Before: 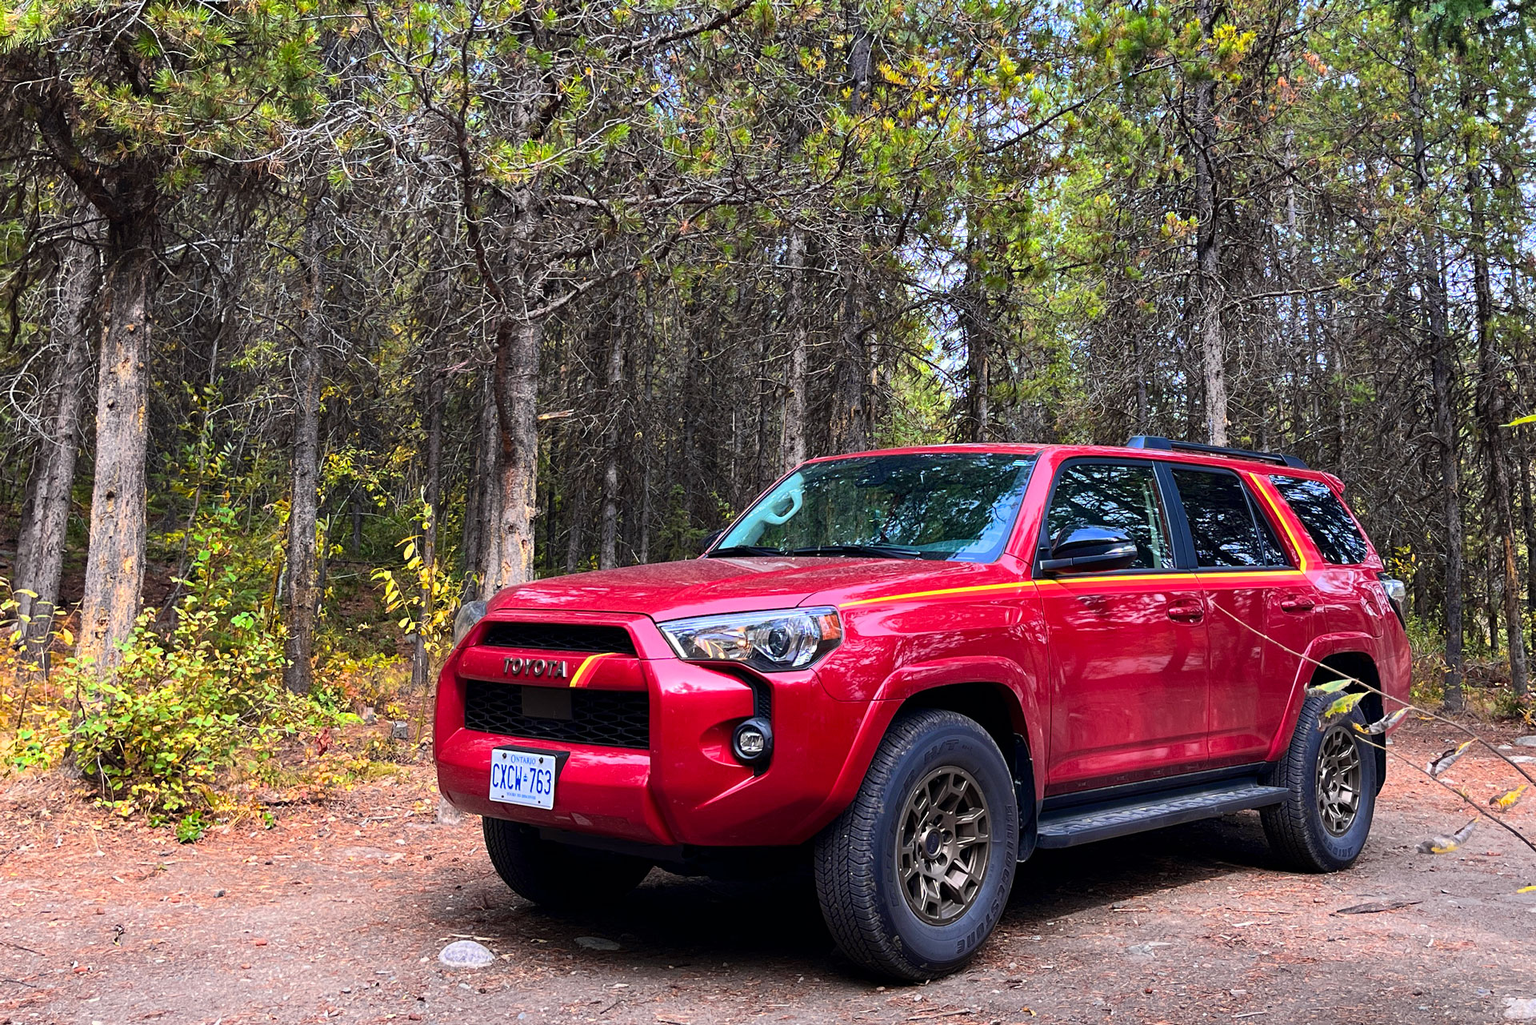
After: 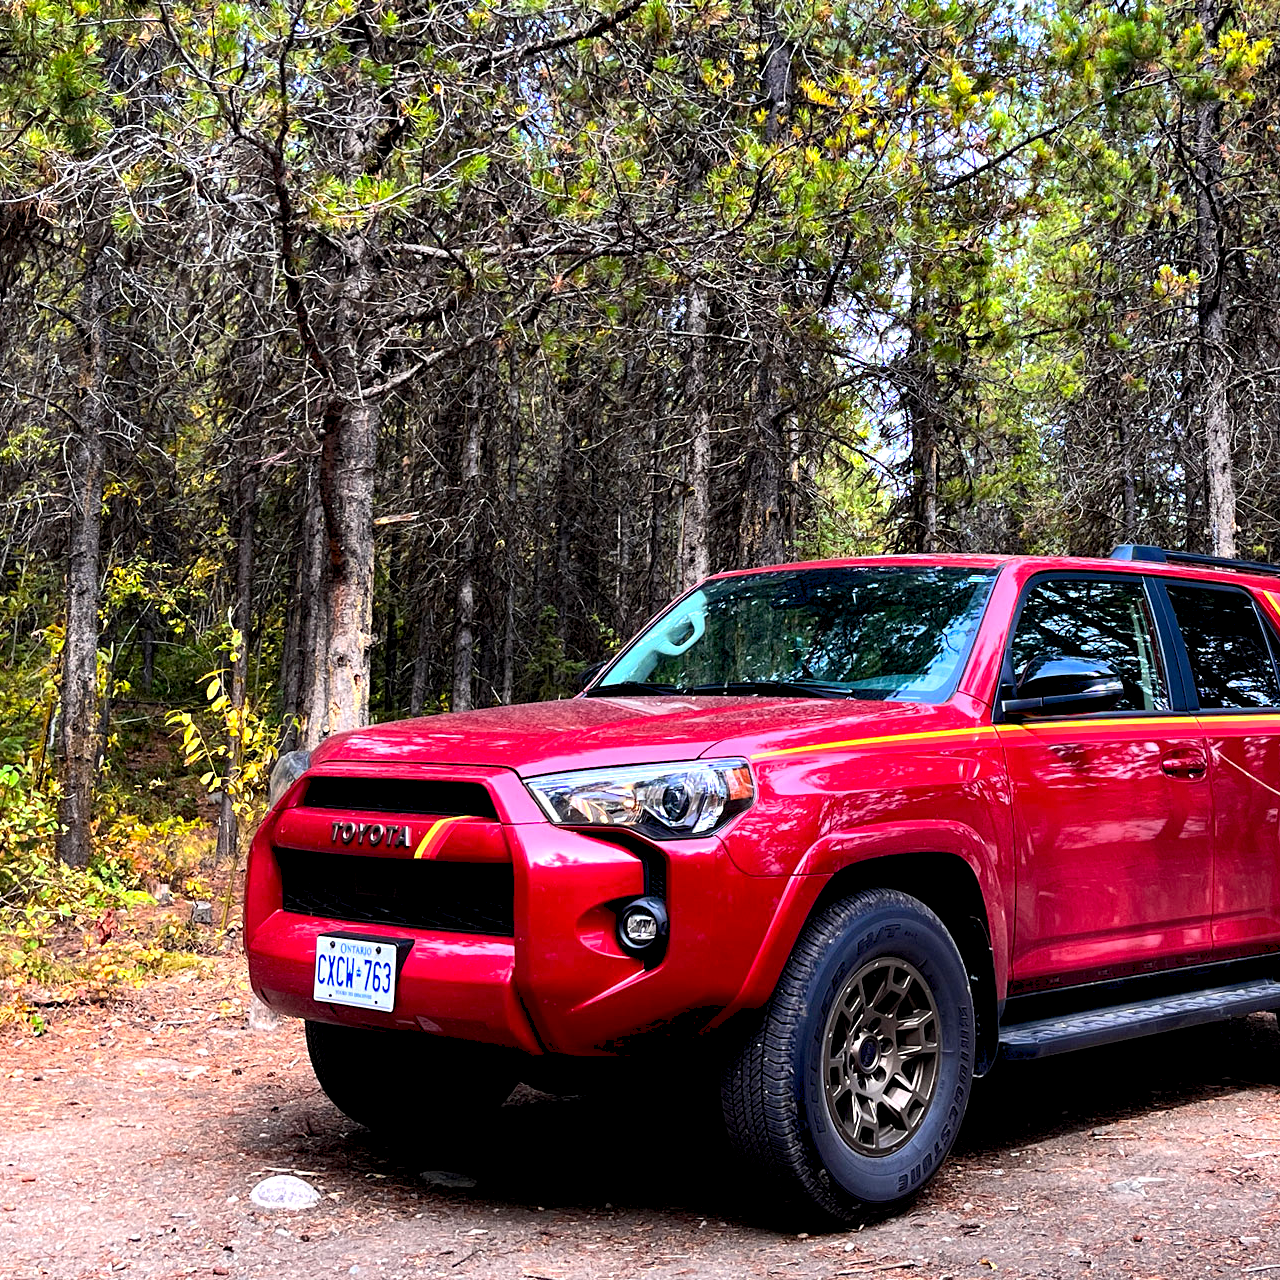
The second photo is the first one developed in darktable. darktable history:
tone equalizer: -8 EV -0.417 EV, -7 EV -0.389 EV, -6 EV -0.333 EV, -5 EV -0.222 EV, -3 EV 0.222 EV, -2 EV 0.333 EV, -1 EV 0.389 EV, +0 EV 0.417 EV, edges refinement/feathering 500, mask exposure compensation -1.57 EV, preserve details no
crop and rotate: left 15.546%, right 17.787%
white balance: red 1, blue 1
levels: levels [0, 0.476, 0.951]
exposure: black level correction 0.012, compensate highlight preservation false
